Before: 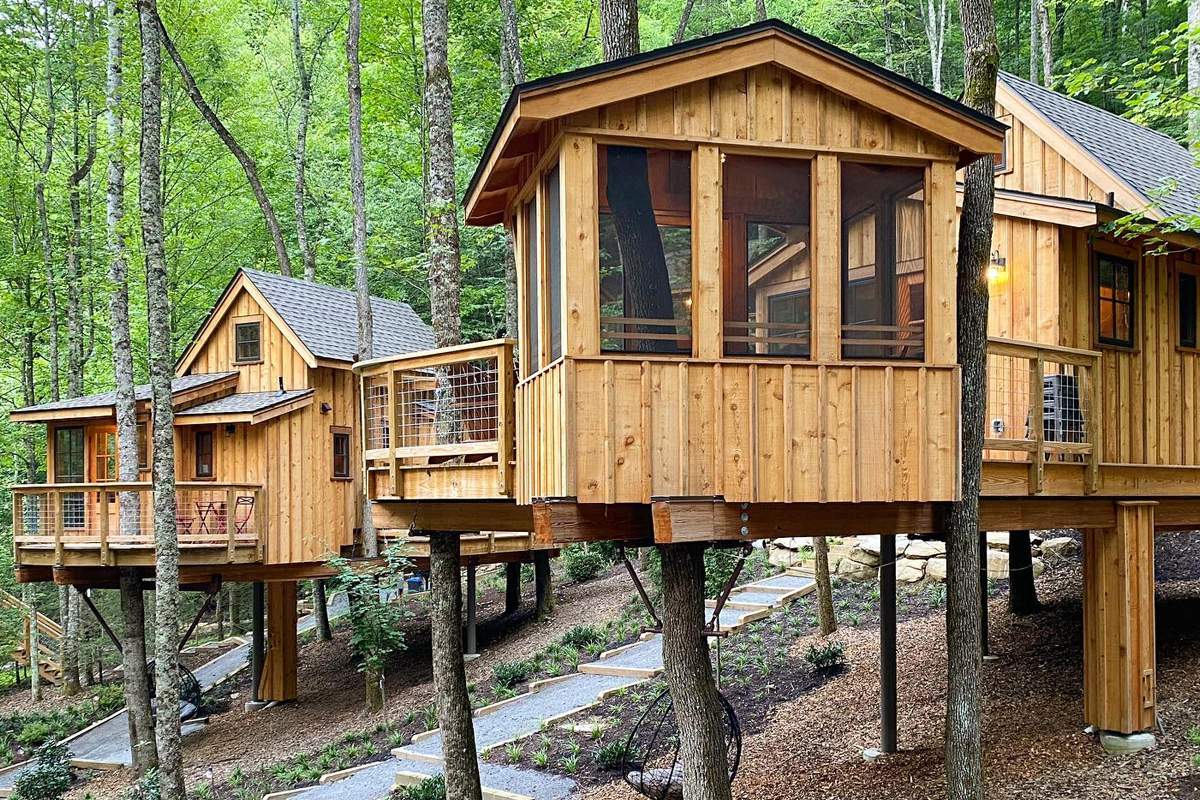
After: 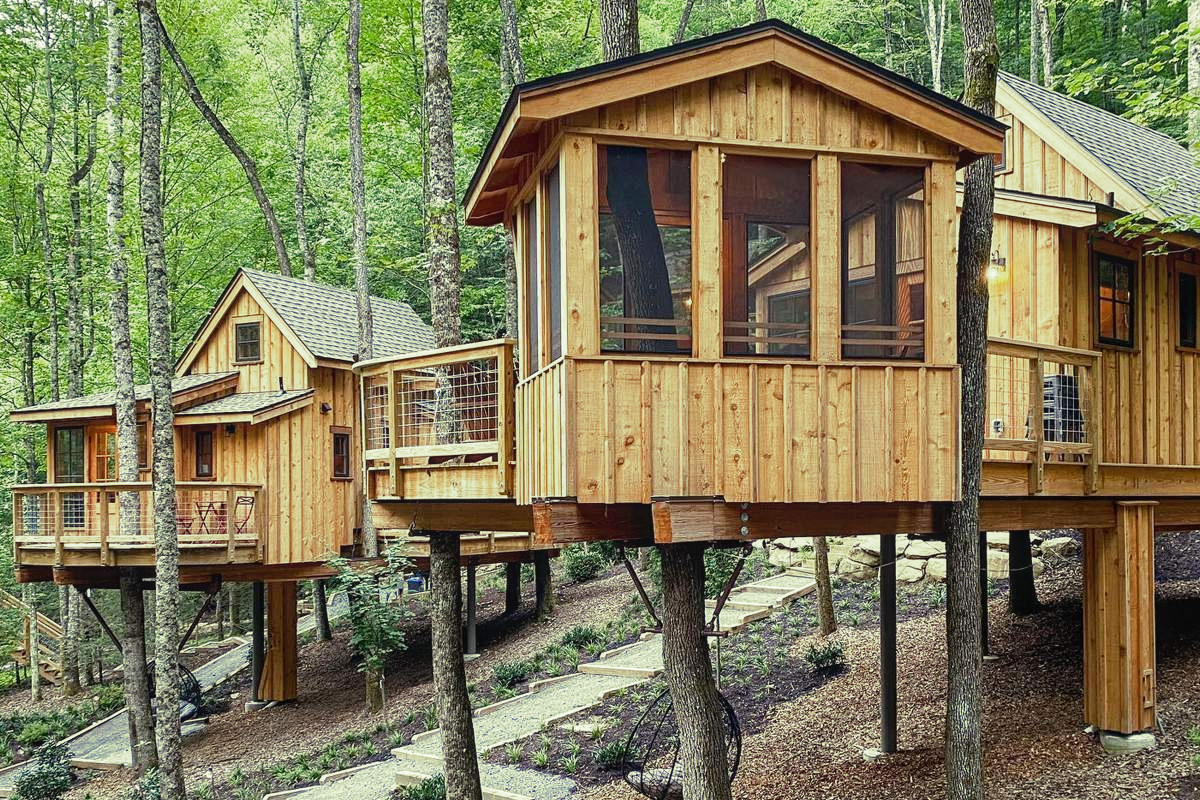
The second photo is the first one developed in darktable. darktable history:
split-toning: shadows › hue 290.82°, shadows › saturation 0.34, highlights › saturation 0.38, balance 0, compress 50%
local contrast: detail 110%
